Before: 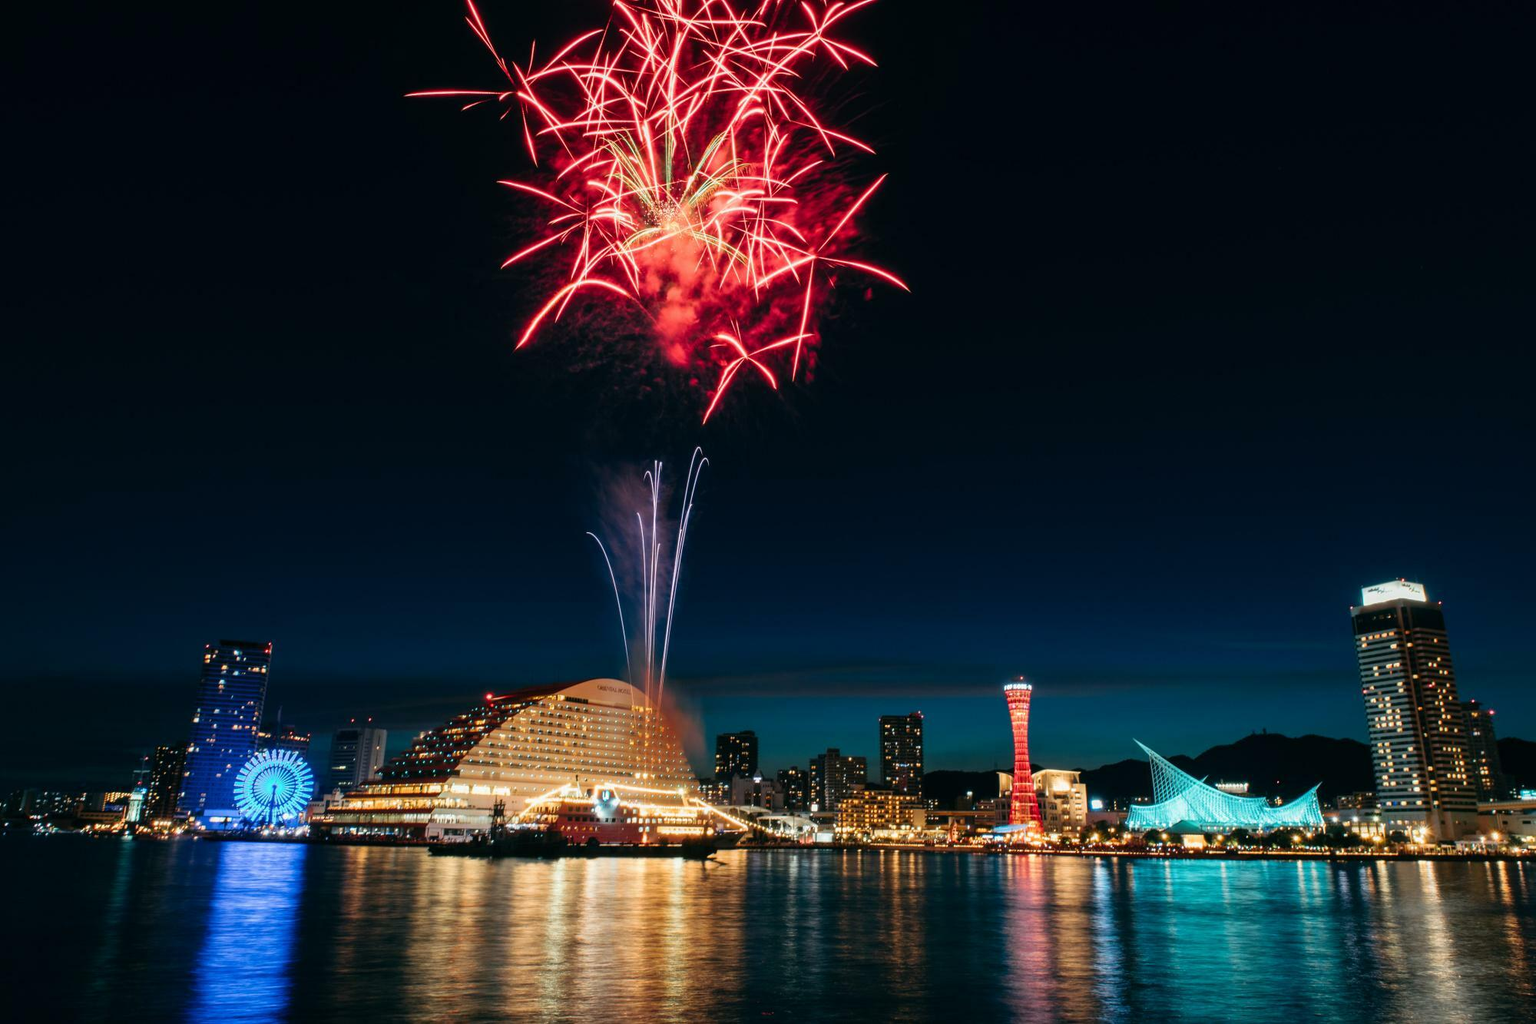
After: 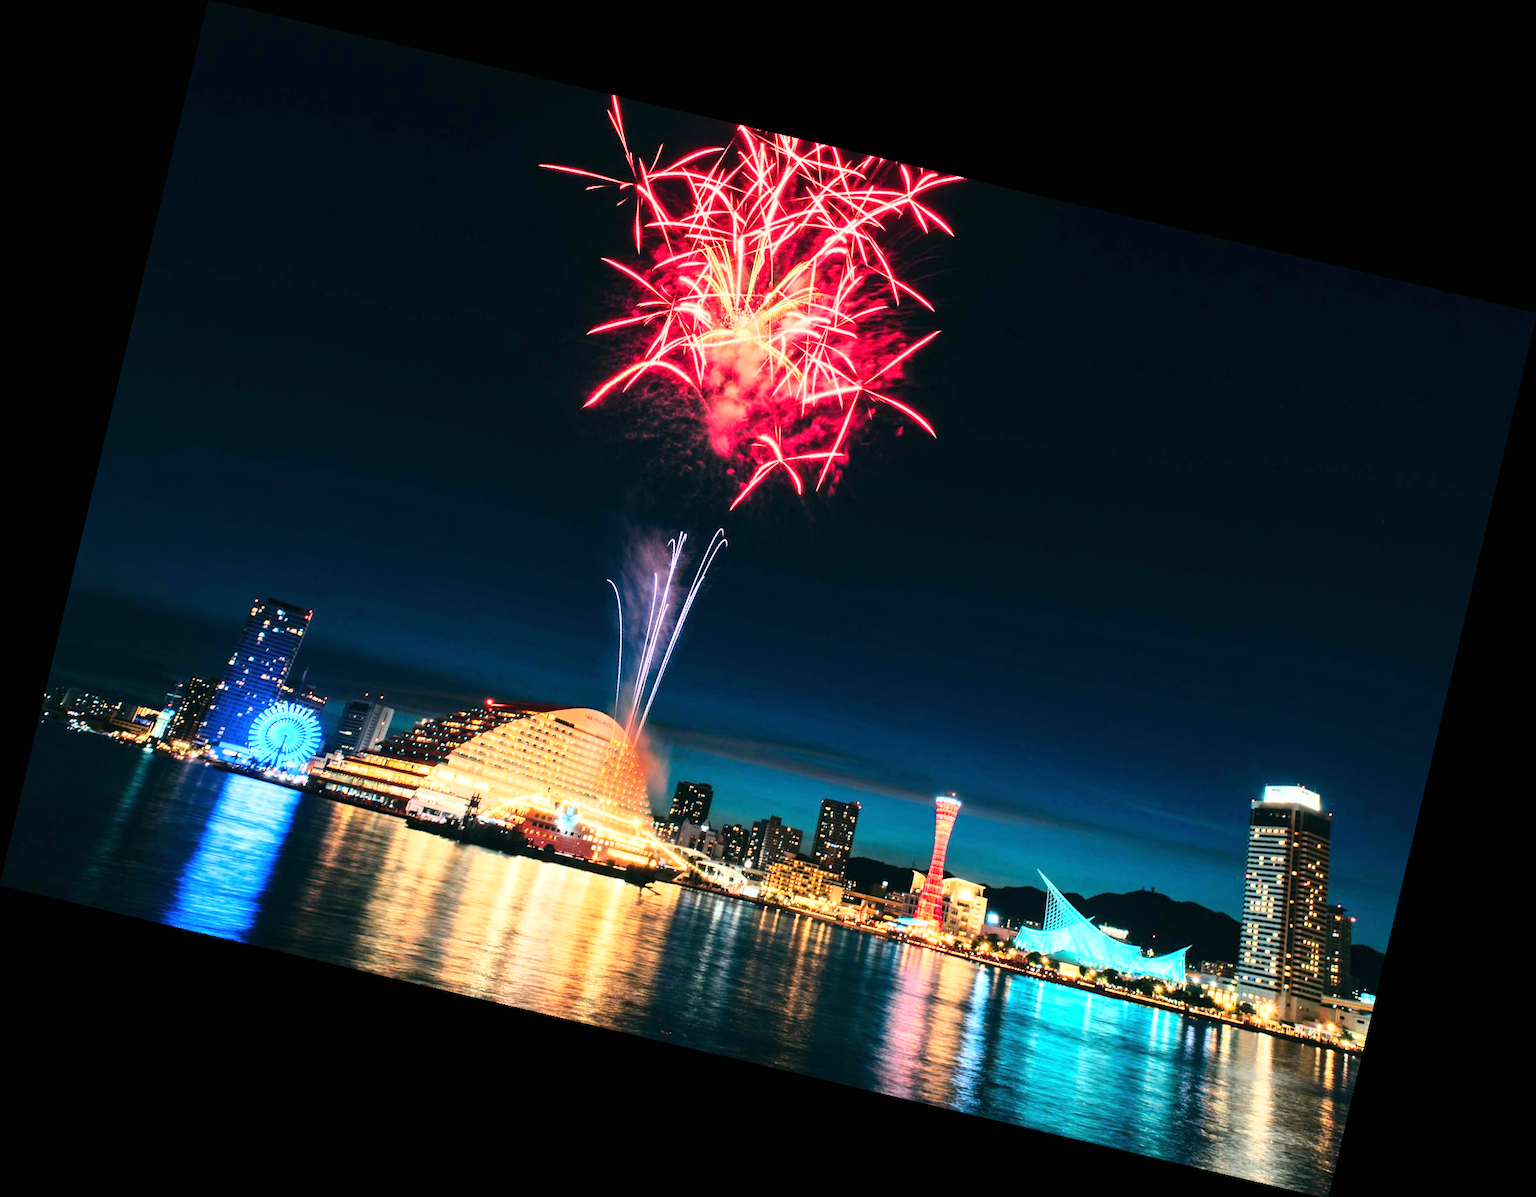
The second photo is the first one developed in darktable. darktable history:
base curve: curves: ch0 [(0, 0) (0.018, 0.026) (0.143, 0.37) (0.33, 0.731) (0.458, 0.853) (0.735, 0.965) (0.905, 0.986) (1, 1)]
exposure: black level correction 0, exposure 0.5 EV, compensate highlight preservation false
rotate and perspective: rotation 13.27°, automatic cropping off
